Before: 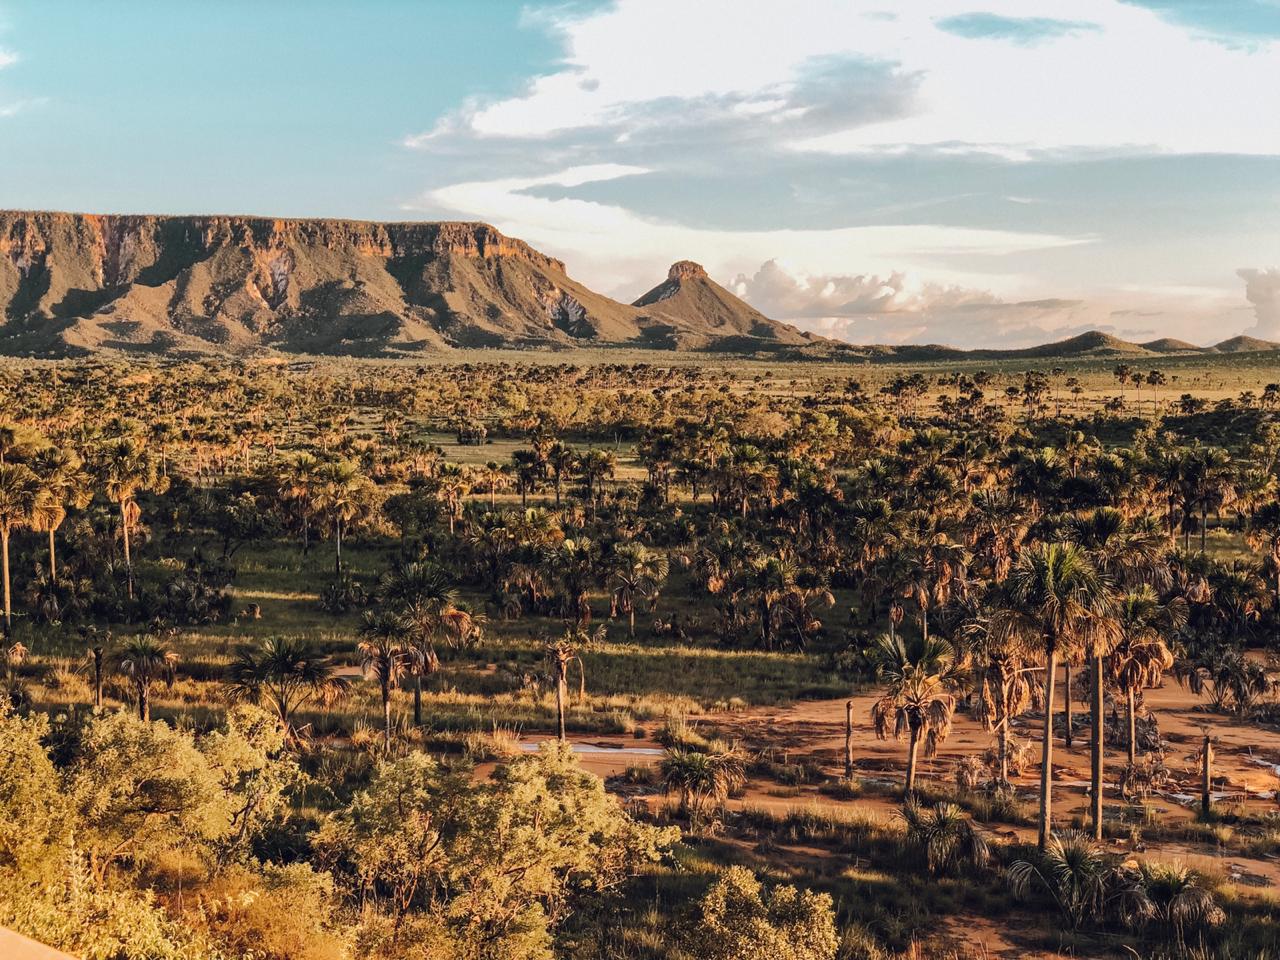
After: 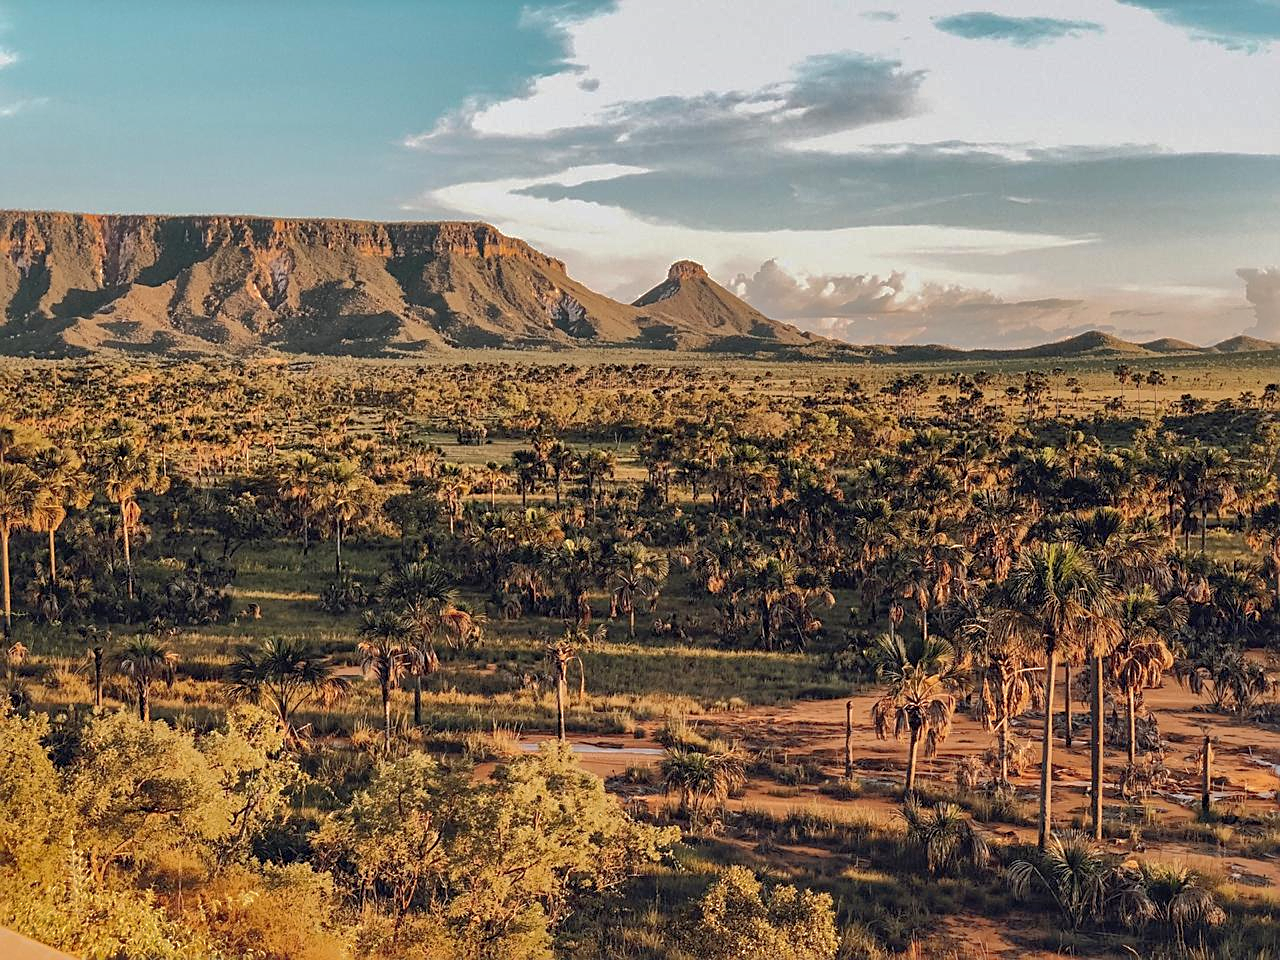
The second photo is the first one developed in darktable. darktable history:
sharpen: on, module defaults
shadows and highlights: highlights -60
